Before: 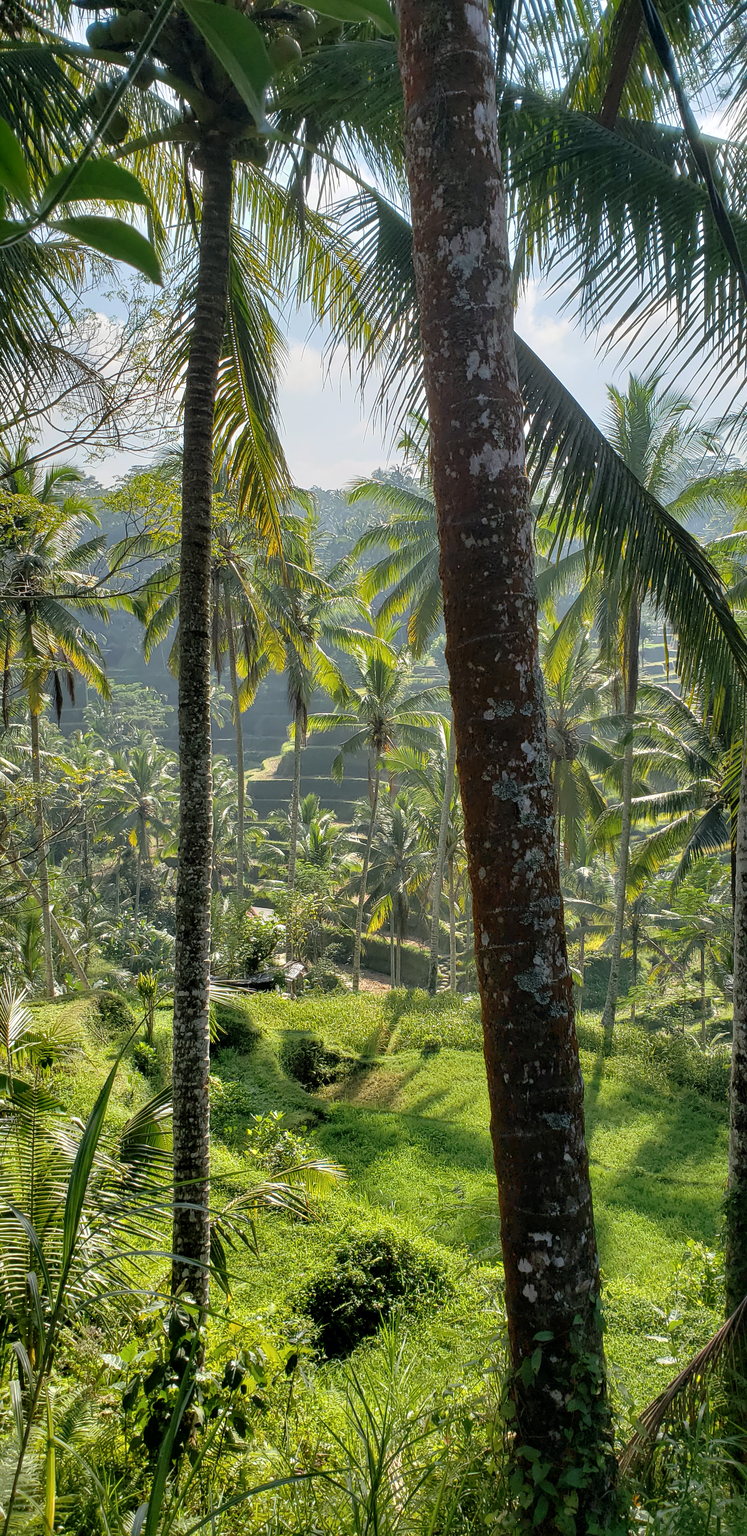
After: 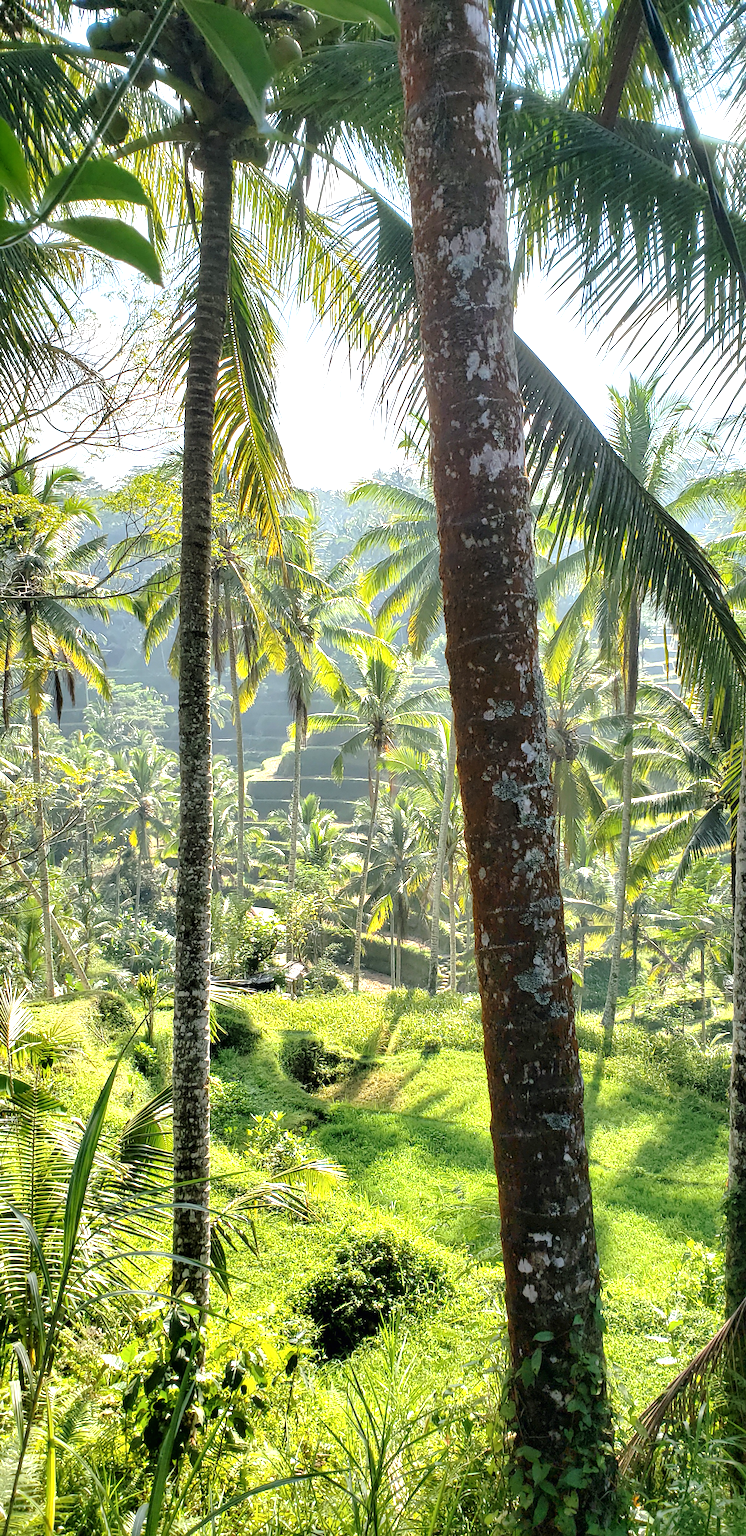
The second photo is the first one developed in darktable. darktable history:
exposure: black level correction 0, exposure 1.1 EV, compensate exposure bias true, compensate highlight preservation false
white balance: emerald 1
